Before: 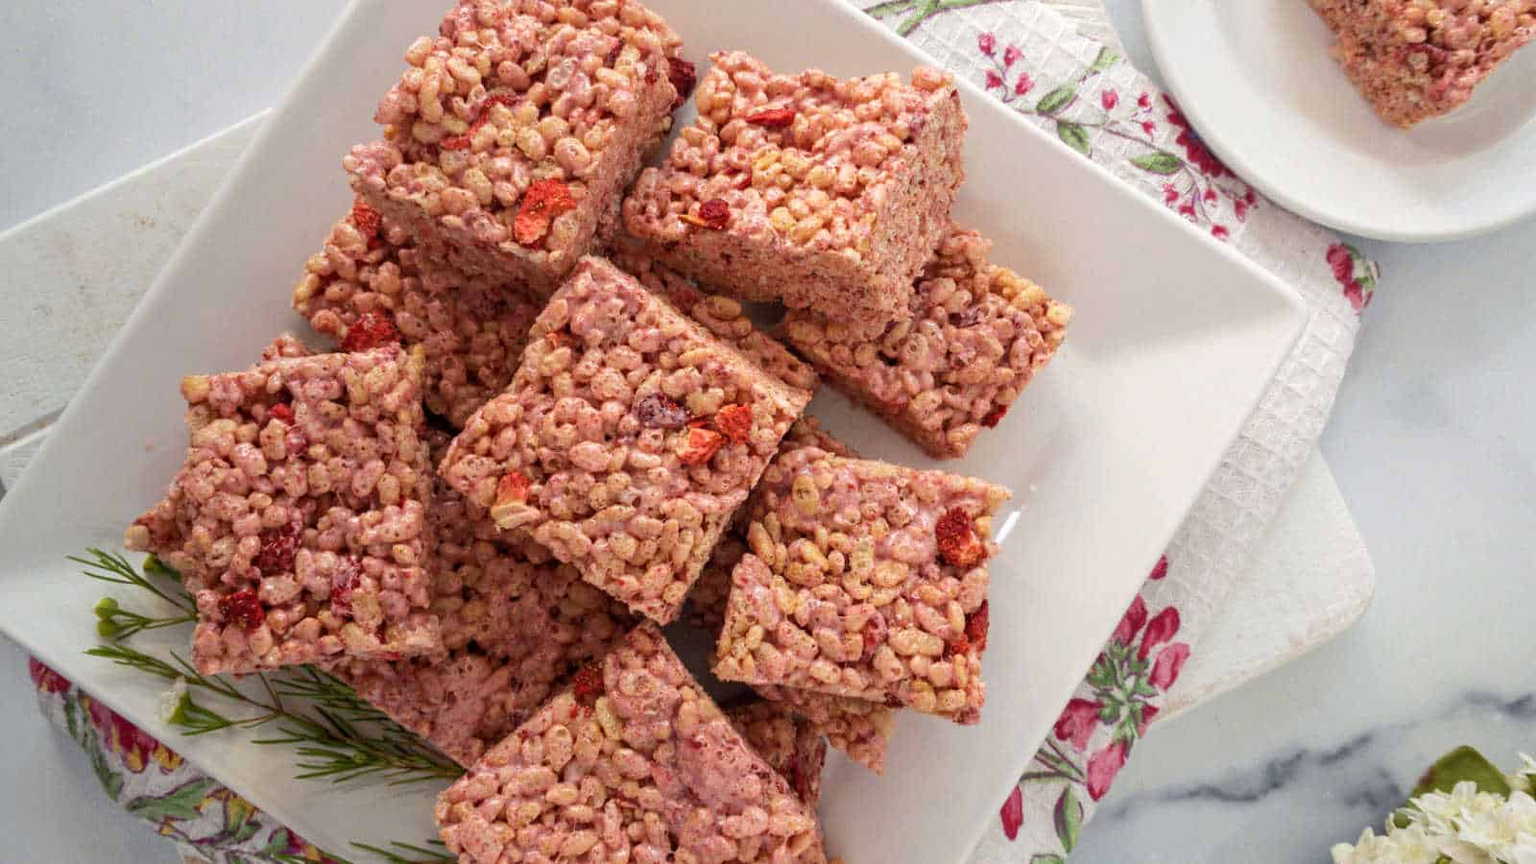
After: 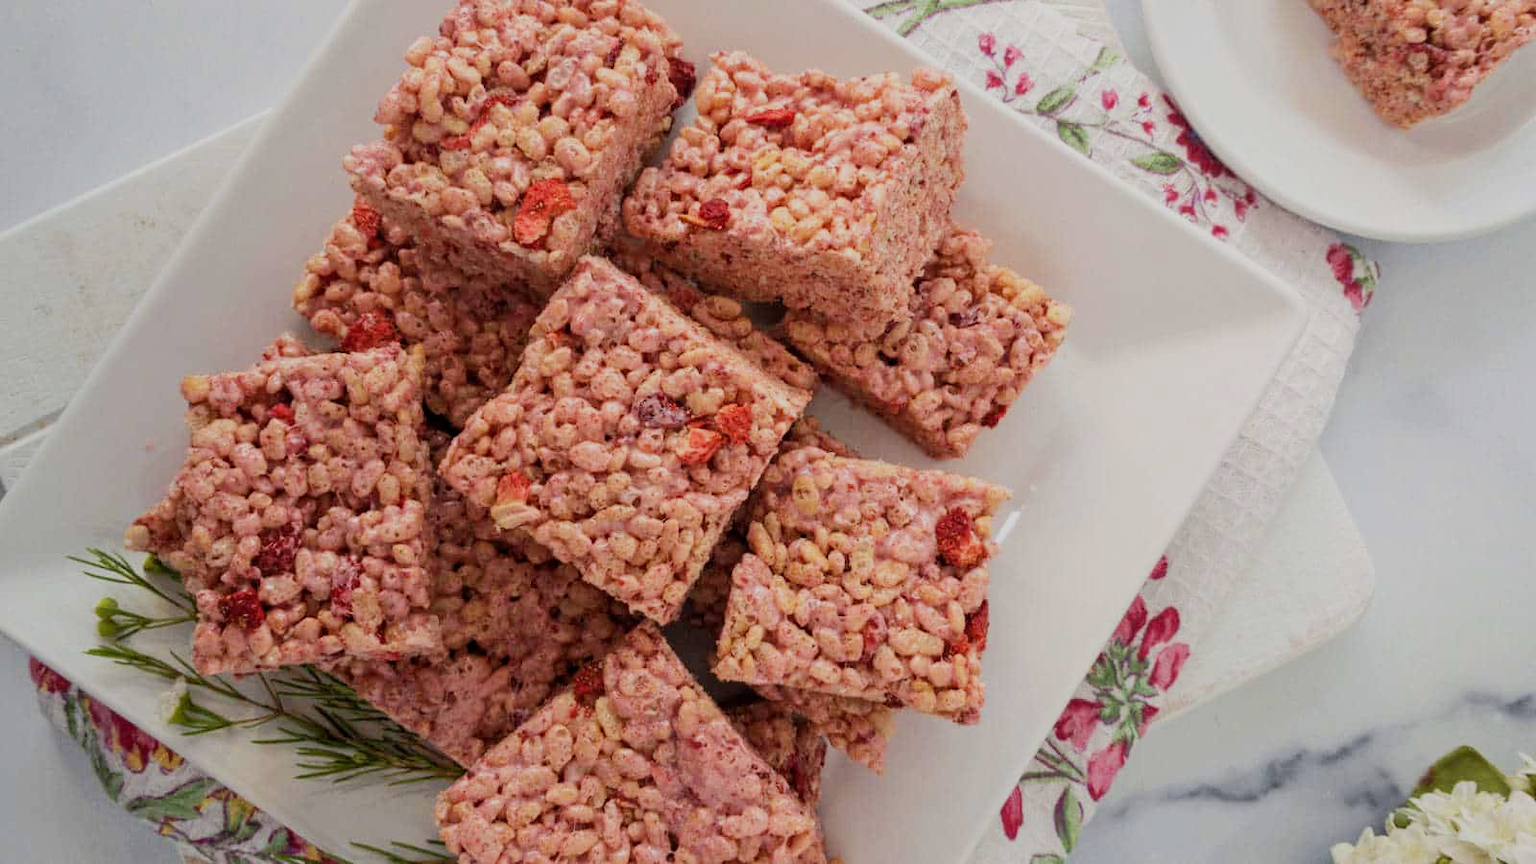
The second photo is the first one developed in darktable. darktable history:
filmic rgb: black relative exposure -16 EV, white relative exposure 4.97 EV, hardness 6.25
